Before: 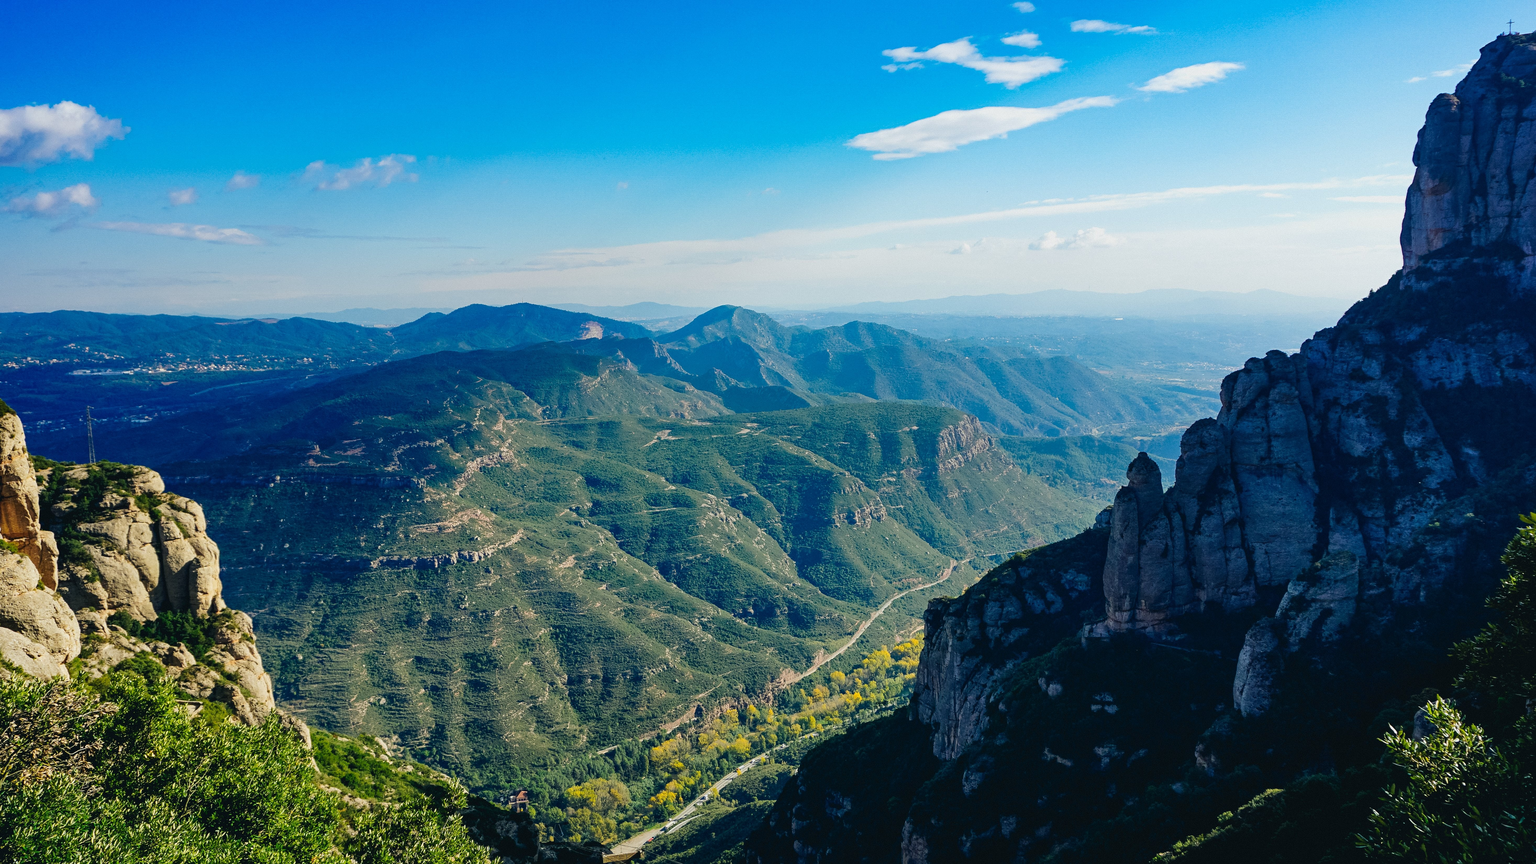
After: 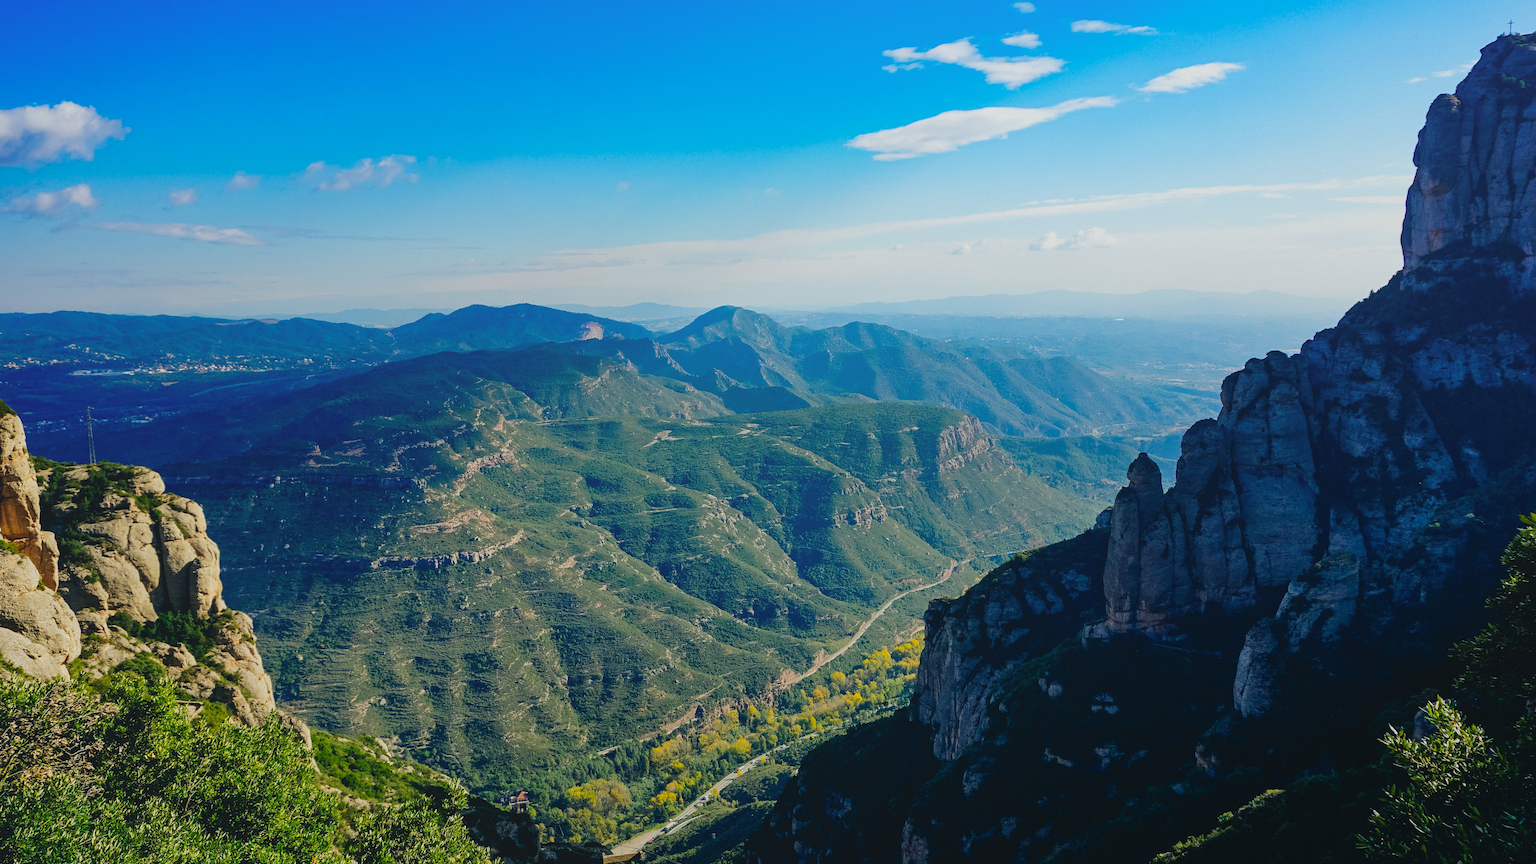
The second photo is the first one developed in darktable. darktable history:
local contrast: highlights 69%, shadows 67%, detail 83%, midtone range 0.332
